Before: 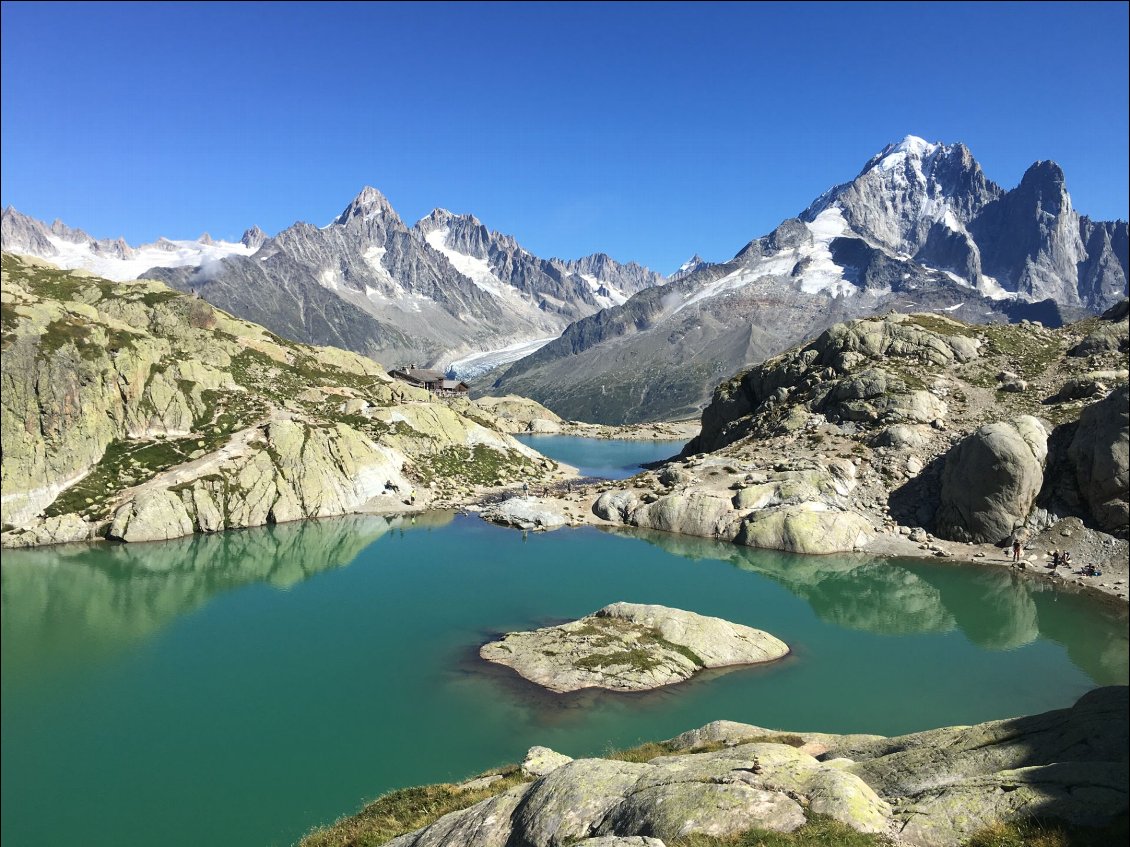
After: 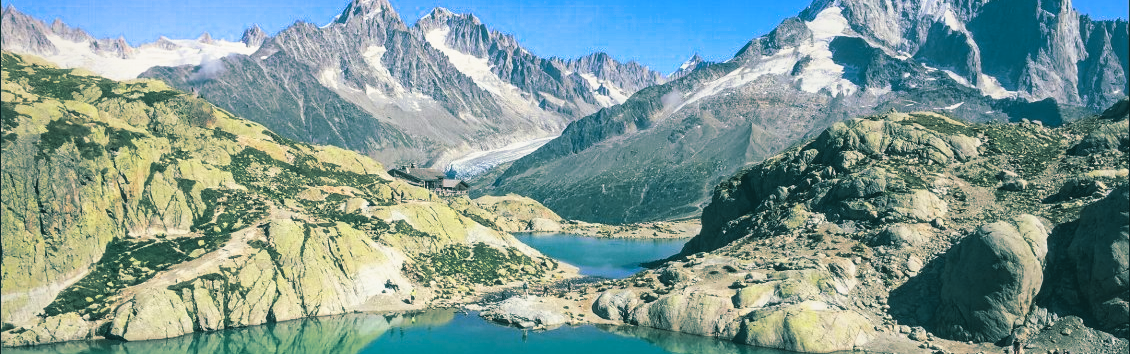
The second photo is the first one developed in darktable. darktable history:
crop and rotate: top 23.84%, bottom 34.294%
local contrast: highlights 48%, shadows 0%, detail 100%
split-toning: shadows › hue 186.43°, highlights › hue 49.29°, compress 30.29%
contrast brightness saturation: contrast 0.16, saturation 0.32
